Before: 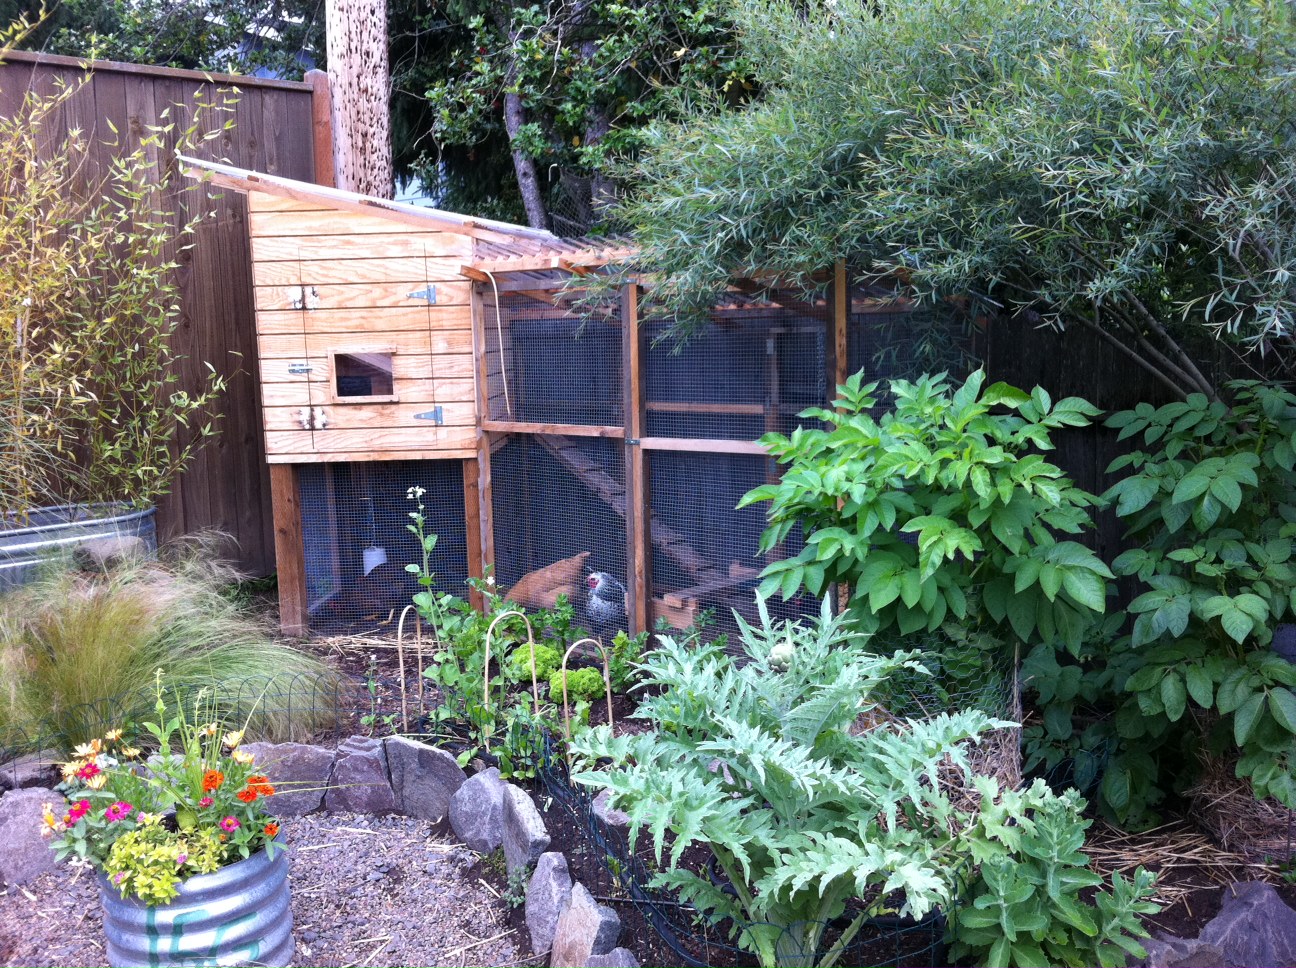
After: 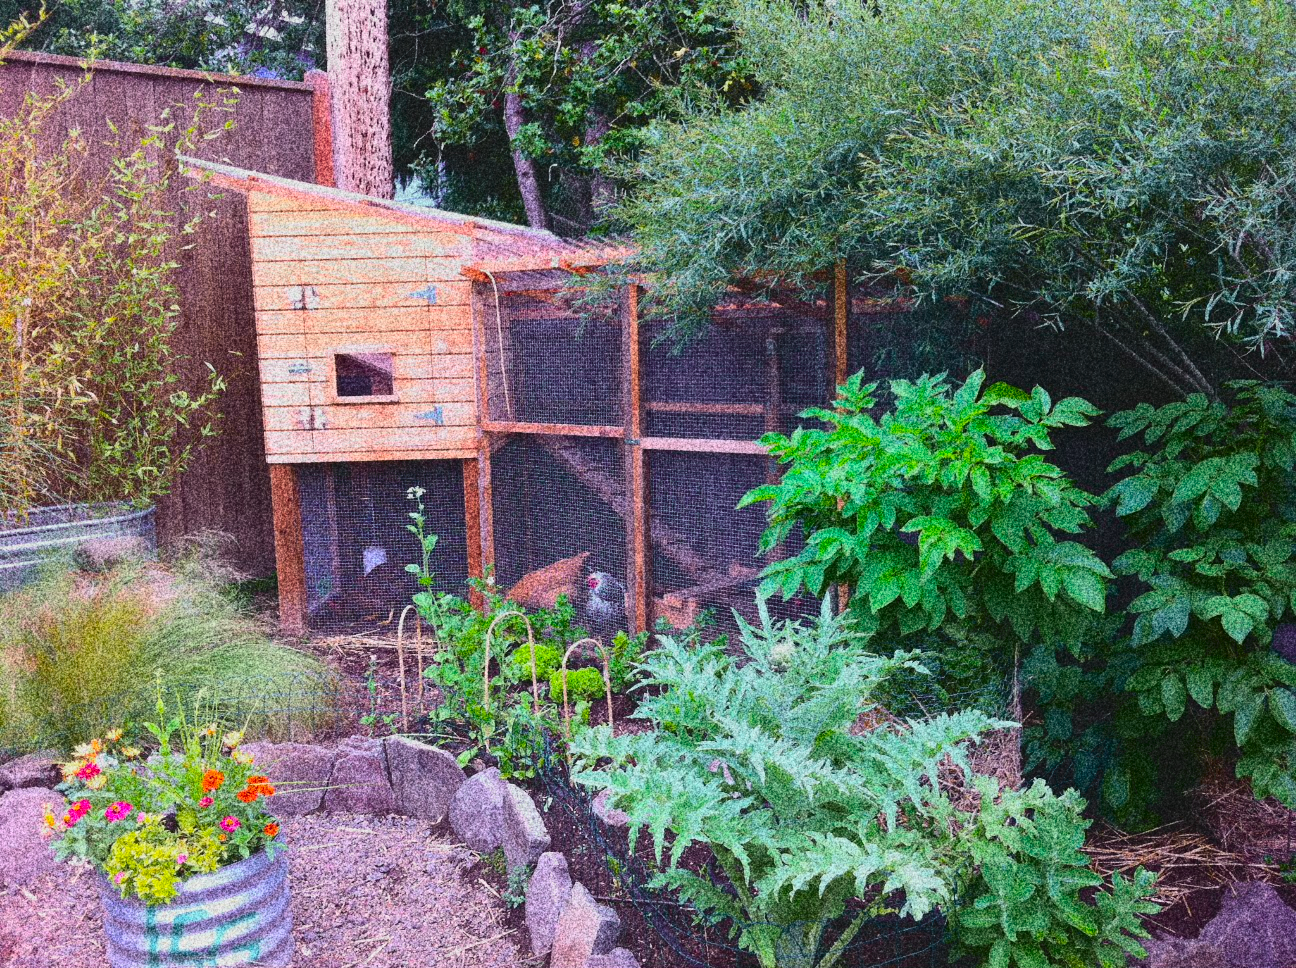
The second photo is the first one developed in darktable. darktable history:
grain: coarseness 30.02 ISO, strength 100%
tone curve: curves: ch0 [(0.003, 0) (0.066, 0.023) (0.149, 0.094) (0.264, 0.238) (0.395, 0.421) (0.517, 0.56) (0.688, 0.743) (0.813, 0.846) (1, 1)]; ch1 [(0, 0) (0.164, 0.115) (0.337, 0.332) (0.39, 0.398) (0.464, 0.461) (0.501, 0.5) (0.521, 0.535) (0.571, 0.588) (0.652, 0.681) (0.733, 0.749) (0.811, 0.796) (1, 1)]; ch2 [(0, 0) (0.337, 0.382) (0.464, 0.476) (0.501, 0.502) (0.527, 0.54) (0.556, 0.567) (0.6, 0.59) (0.687, 0.675) (1, 1)], color space Lab, independent channels, preserve colors none
local contrast: detail 70%
color balance rgb: perceptual saturation grading › global saturation 30%, global vibrance 20%
